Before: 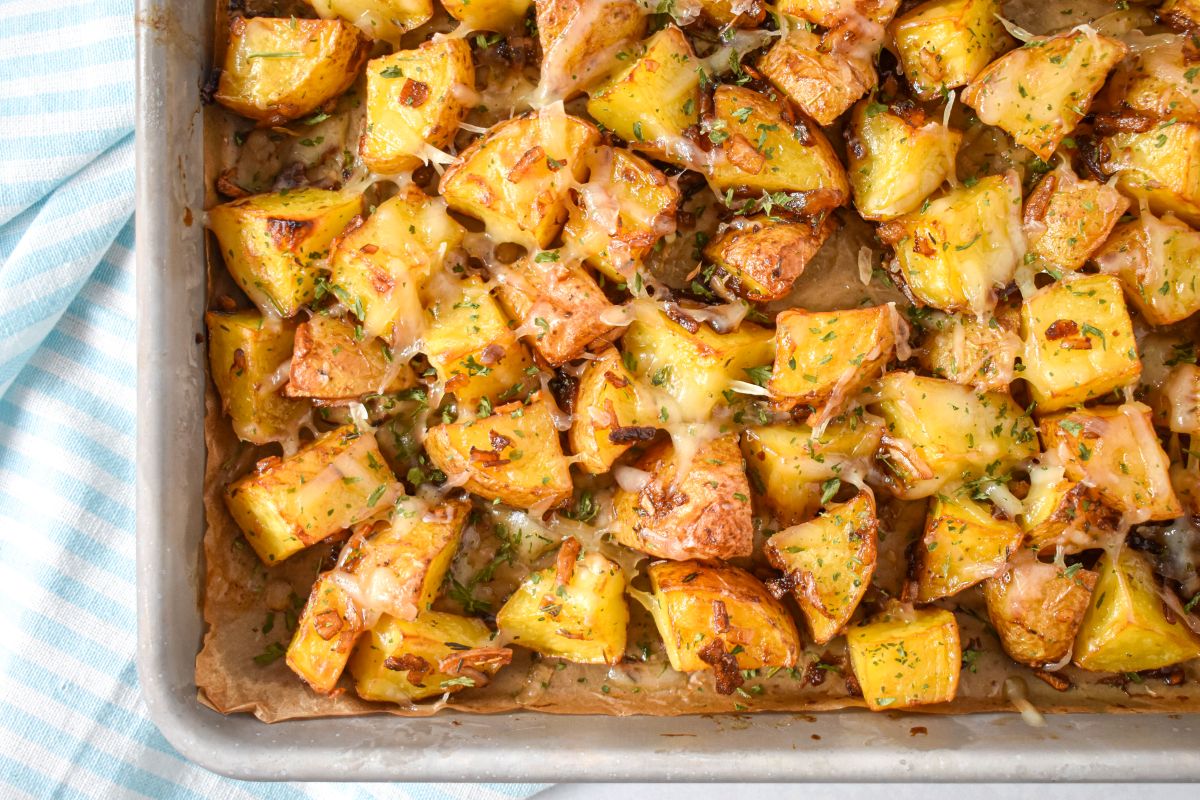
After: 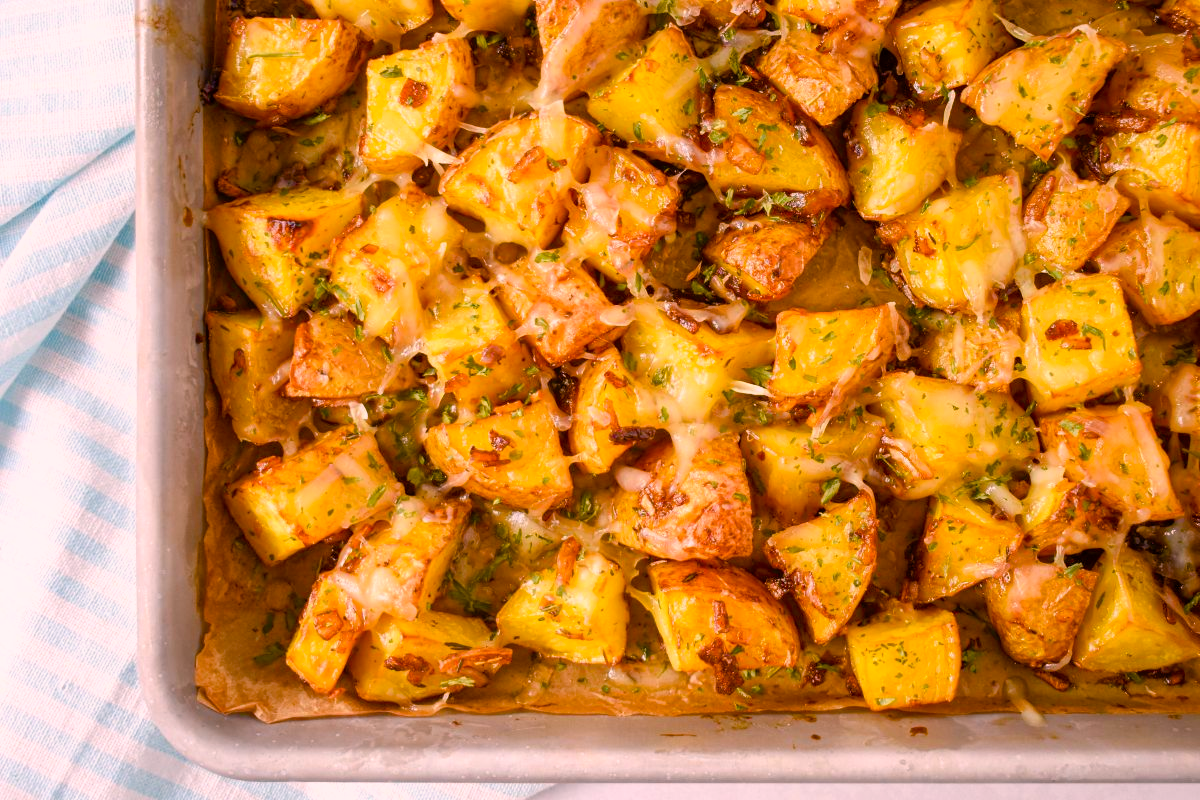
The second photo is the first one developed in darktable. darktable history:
contrast equalizer: octaves 7, y [[0.6 ×6], [0.55 ×6], [0 ×6], [0 ×6], [0 ×6]], mix -0.304
color balance rgb: shadows lift › chroma 1.927%, shadows lift › hue 264.47°, linear chroma grading › global chroma 15.201%, perceptual saturation grading › global saturation 20%, perceptual saturation grading › highlights -25.228%, perceptual saturation grading › shadows 25.906%, global vibrance 11.14%
exposure: black level correction 0.007, compensate highlight preservation false
color correction: highlights a* 14.55, highlights b* 4.82
